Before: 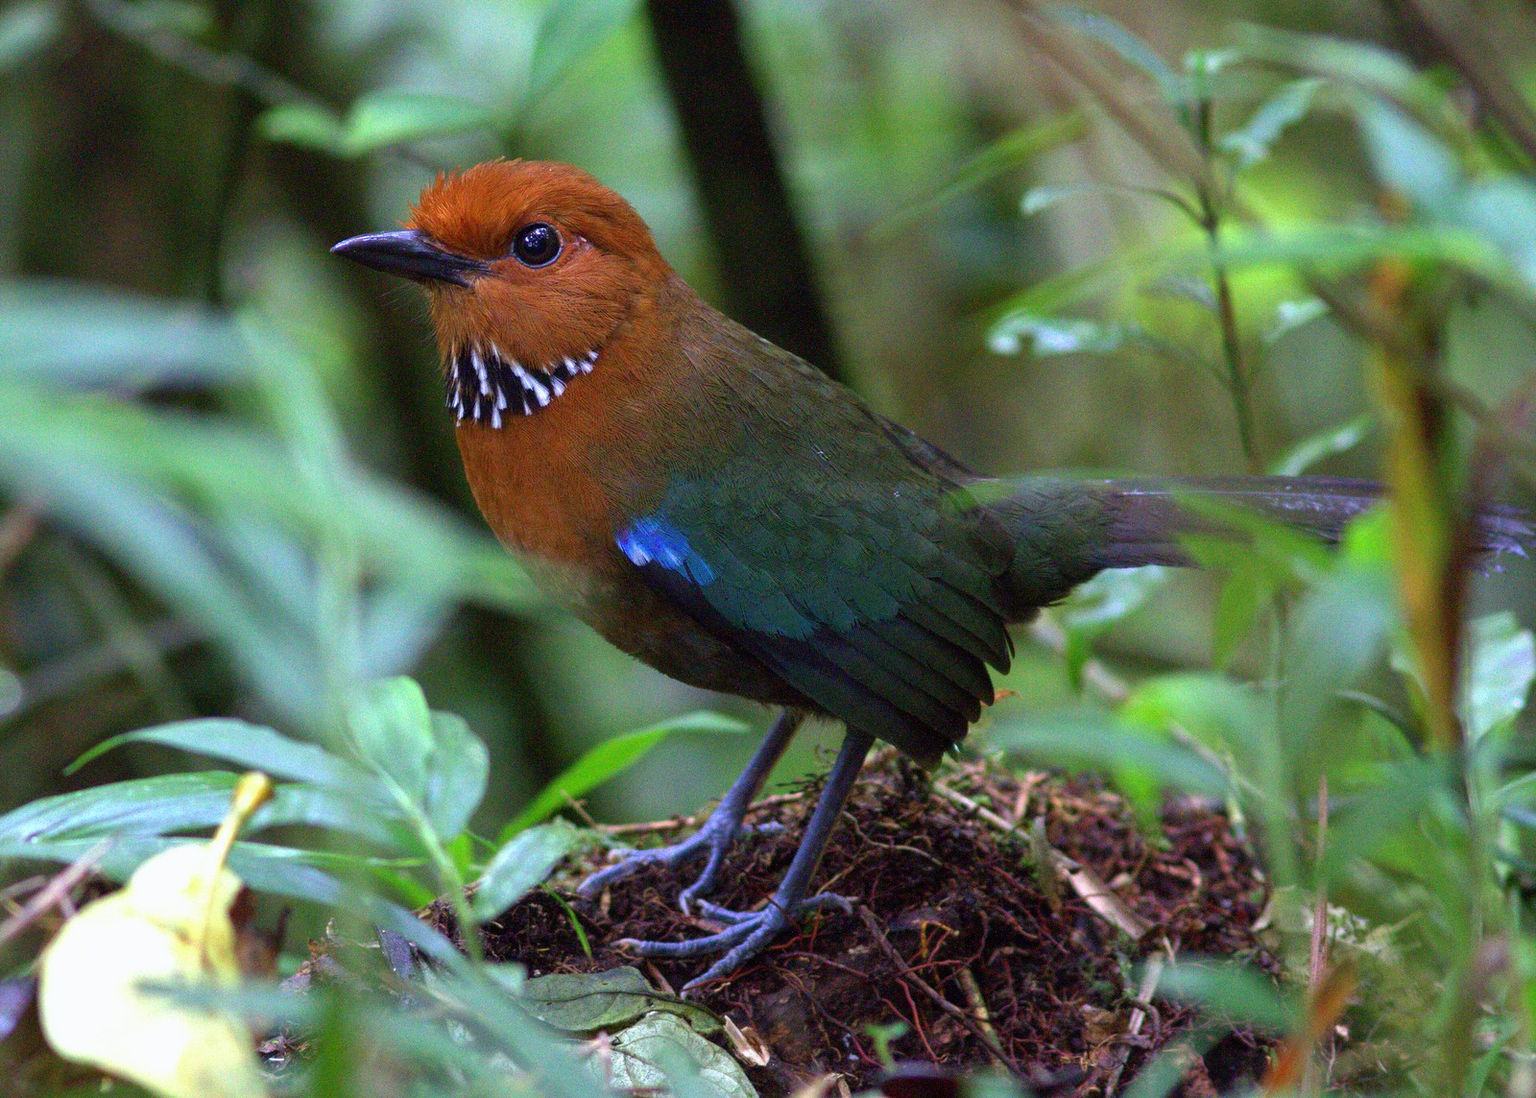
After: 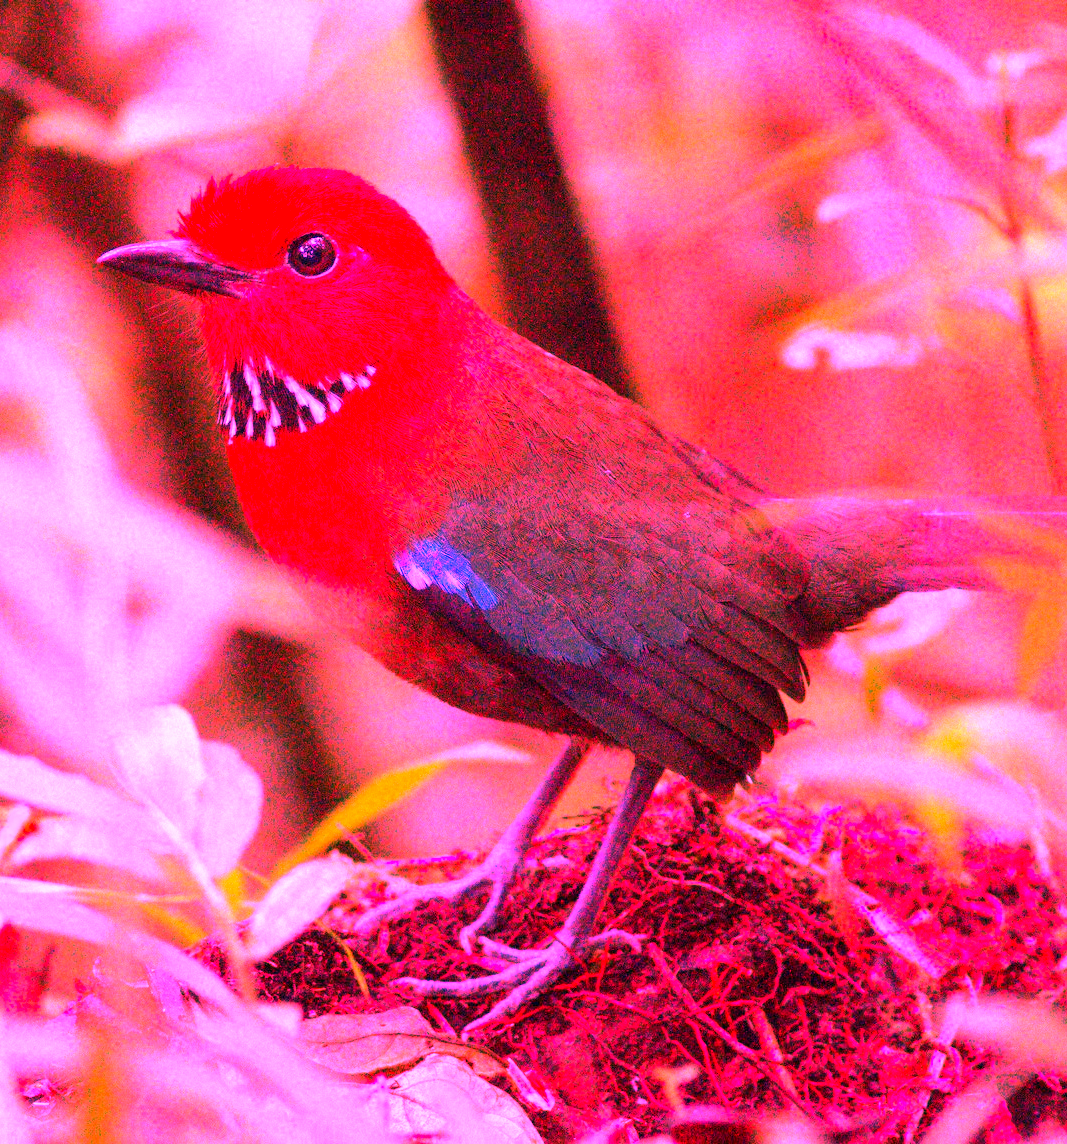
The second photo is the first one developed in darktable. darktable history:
crop and rotate: left 15.446%, right 17.836%
color zones: curves: ch1 [(0, 0.523) (0.143, 0.545) (0.286, 0.52) (0.429, 0.506) (0.571, 0.503) (0.714, 0.503) (0.857, 0.508) (1, 0.523)]
exposure: compensate highlight preservation false
white balance: red 4.26, blue 1.802
